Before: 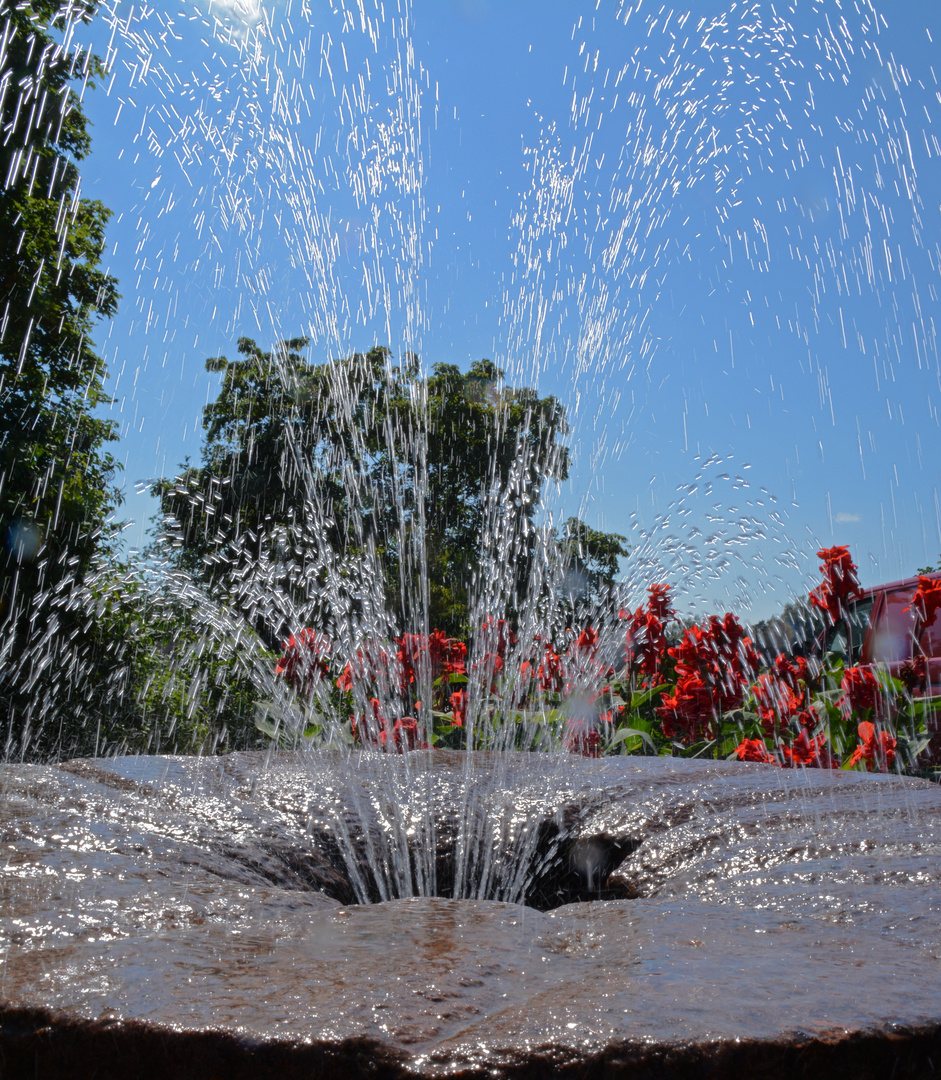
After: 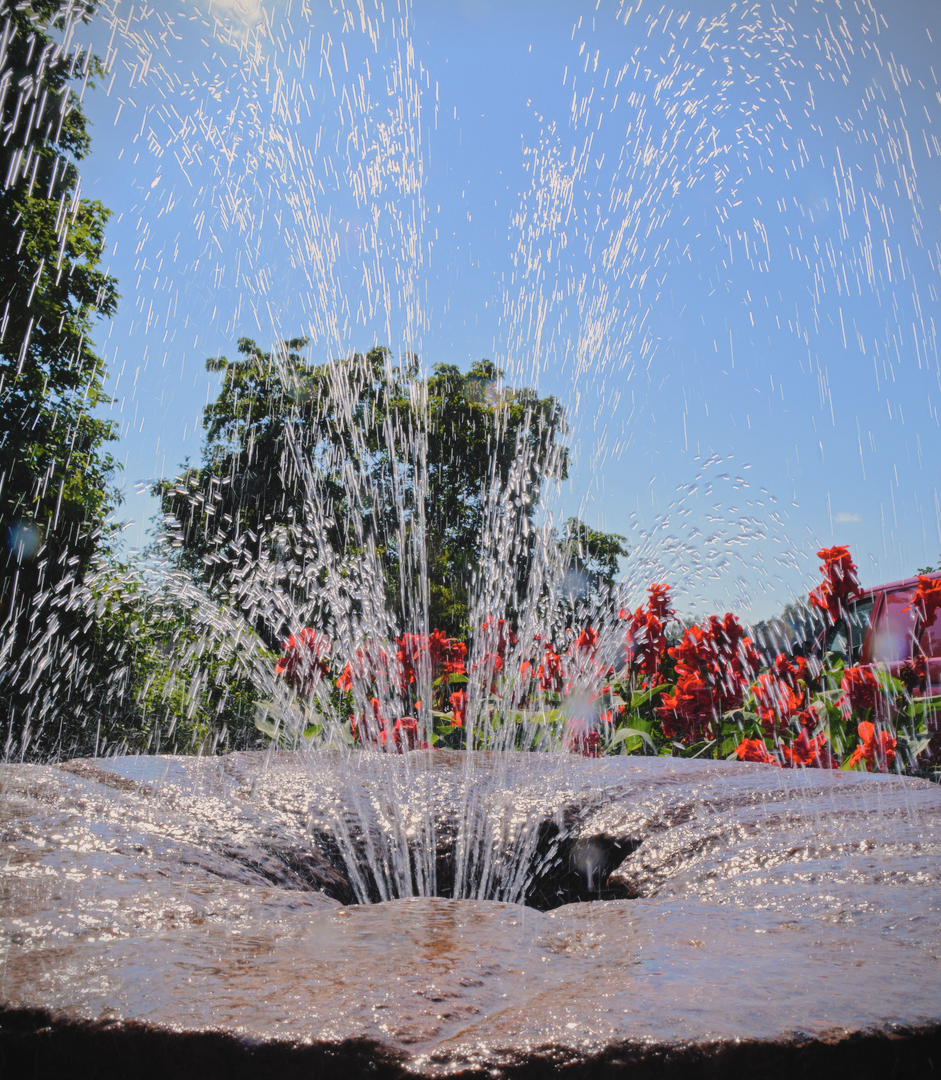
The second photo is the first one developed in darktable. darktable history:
color balance rgb: shadows lift › chroma 2%, shadows lift › hue 247.2°, power › chroma 0.3%, power › hue 25.2°, highlights gain › chroma 3%, highlights gain › hue 60°, global offset › luminance 0.75%, perceptual saturation grading › global saturation 20%, perceptual saturation grading › highlights -20%, perceptual saturation grading › shadows 30%, global vibrance 20%
contrast brightness saturation: contrast 0.14, brightness 0.21
vignetting: fall-off start 91.19%
filmic rgb: black relative exposure -7.65 EV, white relative exposure 4.56 EV, hardness 3.61
